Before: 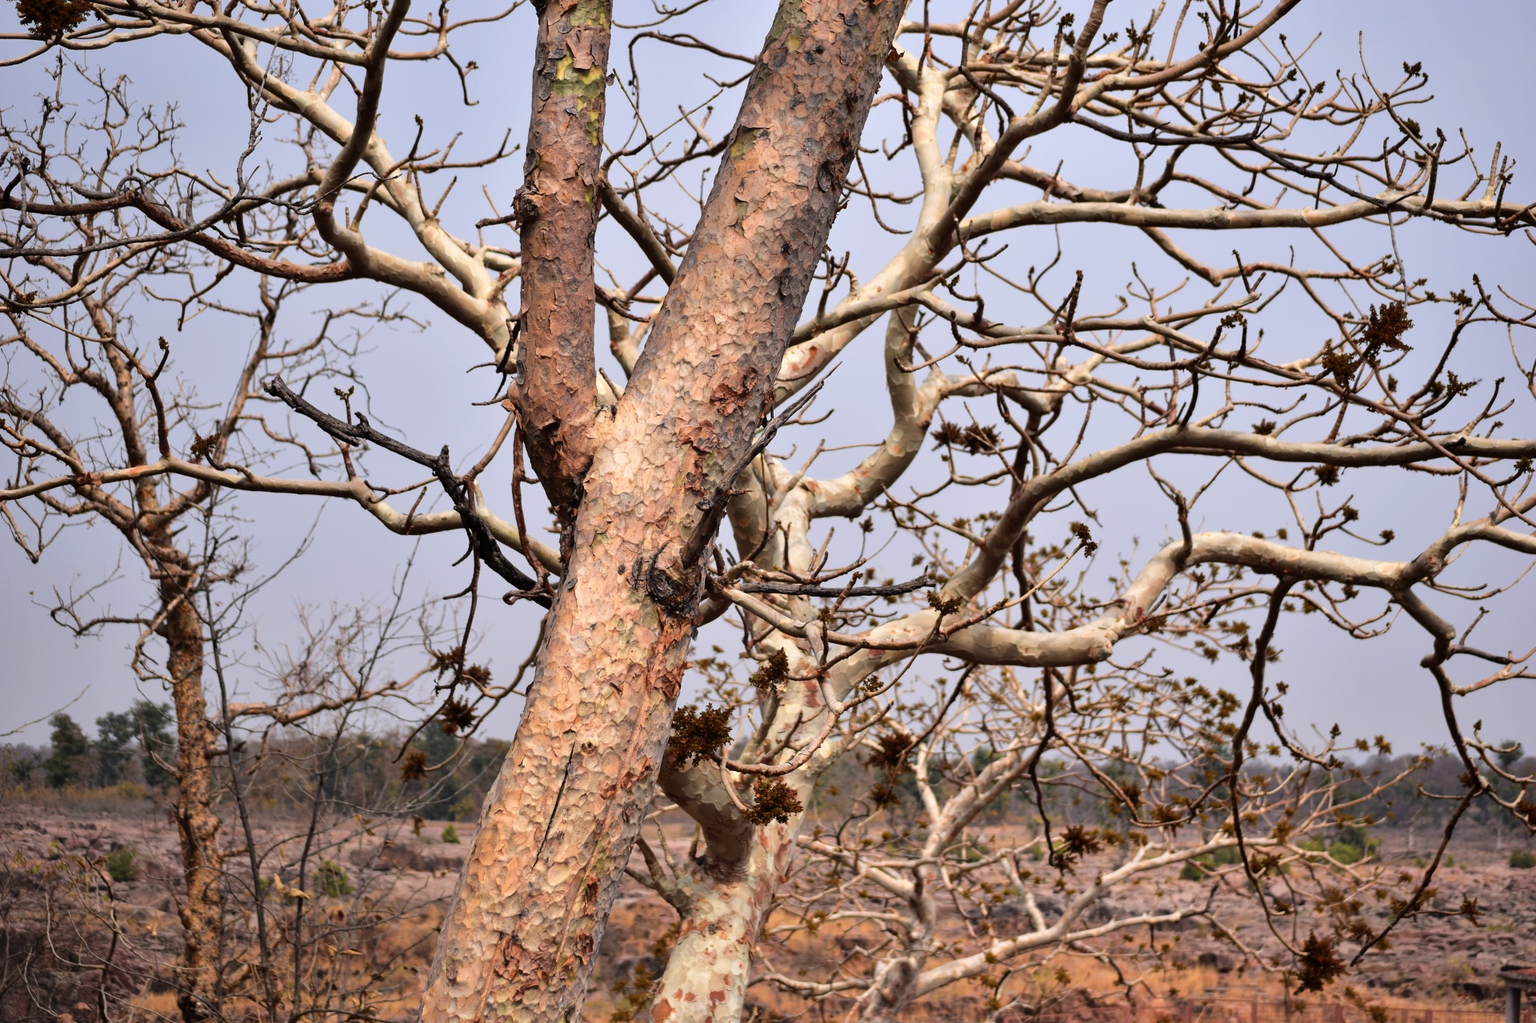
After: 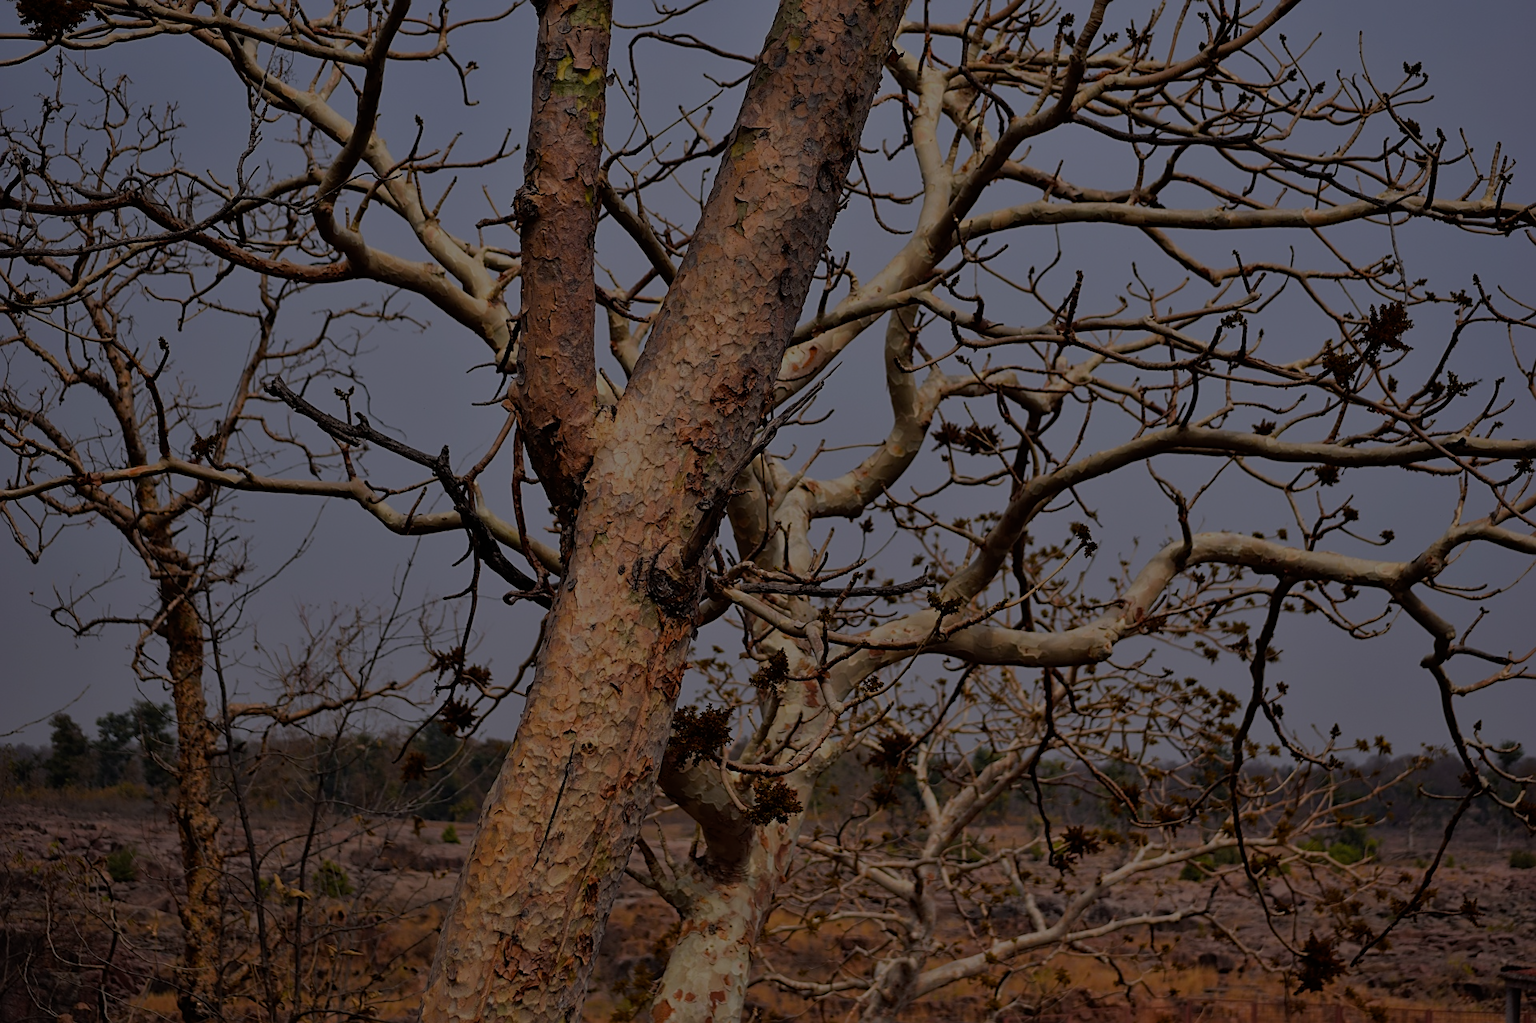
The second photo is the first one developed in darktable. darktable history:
exposure: exposure -2.432 EV, compensate exposure bias true, compensate highlight preservation false
color balance rgb: perceptual saturation grading › global saturation 25.303%, global vibrance 10.815%
tone curve: curves: ch0 [(0, 0) (0.003, 0.003) (0.011, 0.011) (0.025, 0.026) (0.044, 0.046) (0.069, 0.071) (0.1, 0.103) (0.136, 0.14) (0.177, 0.183) (0.224, 0.231) (0.277, 0.286) (0.335, 0.346) (0.399, 0.412) (0.468, 0.483) (0.543, 0.56) (0.623, 0.643) (0.709, 0.732) (0.801, 0.826) (0.898, 0.917) (1, 1)]
sharpen: on, module defaults
